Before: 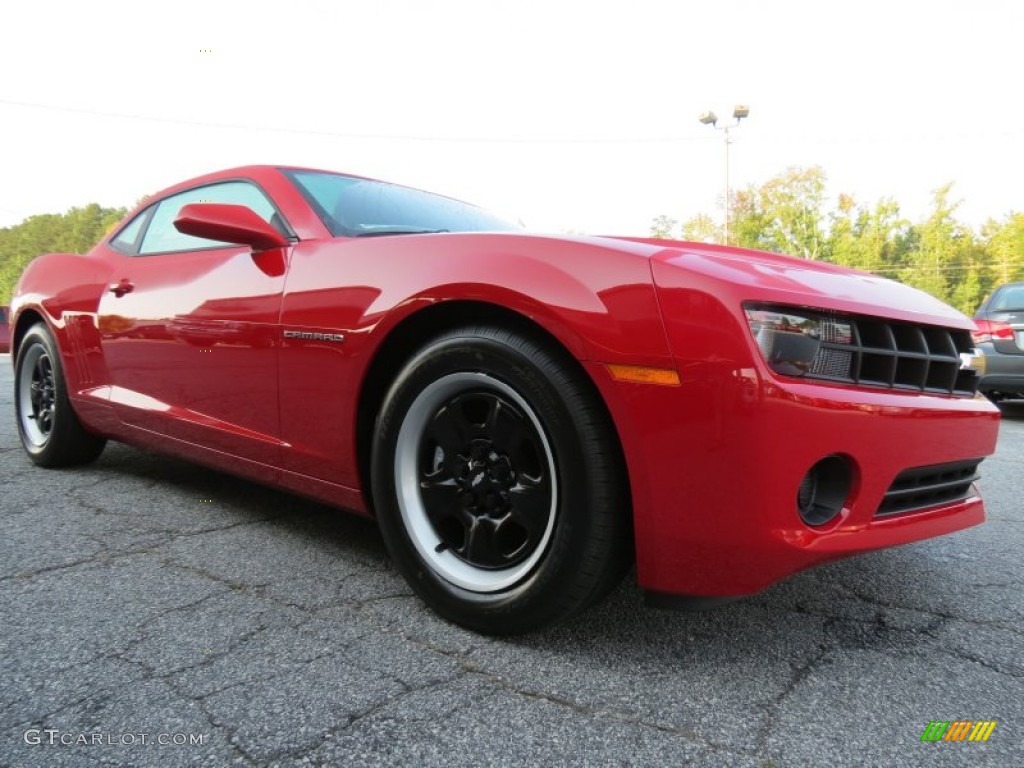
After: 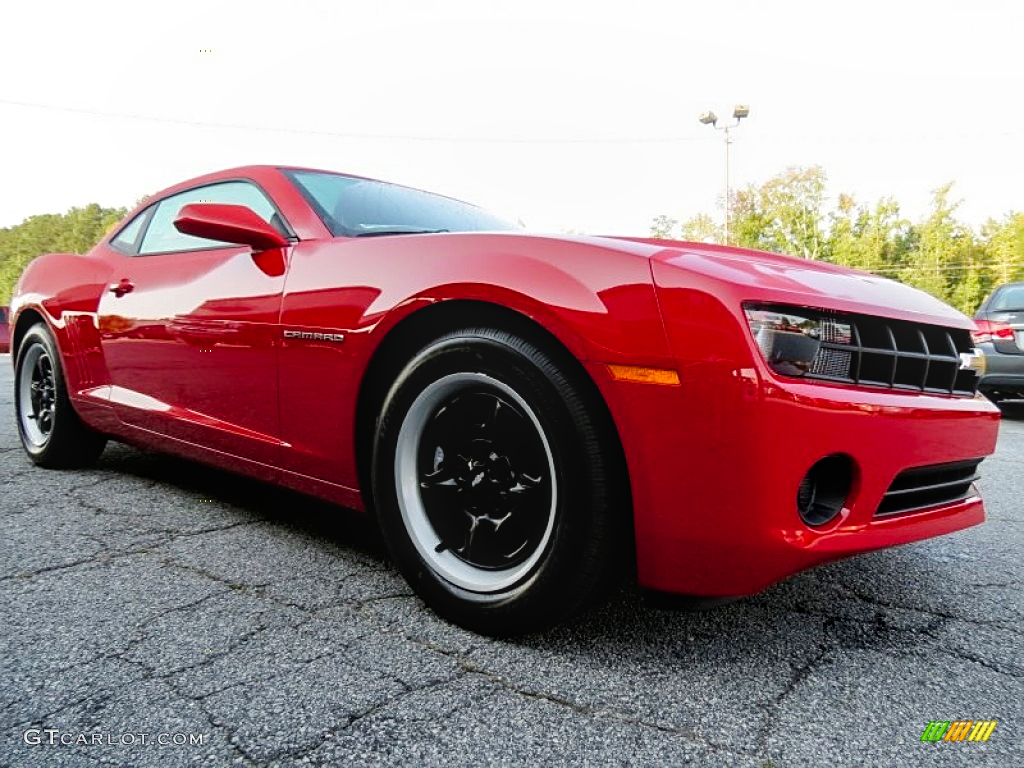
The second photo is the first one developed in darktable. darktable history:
local contrast: on, module defaults
sharpen: on, module defaults
tone curve: curves: ch0 [(0, 0.019) (0.11, 0.036) (0.259, 0.214) (0.378, 0.365) (0.499, 0.529) (1, 1)], preserve colors none
